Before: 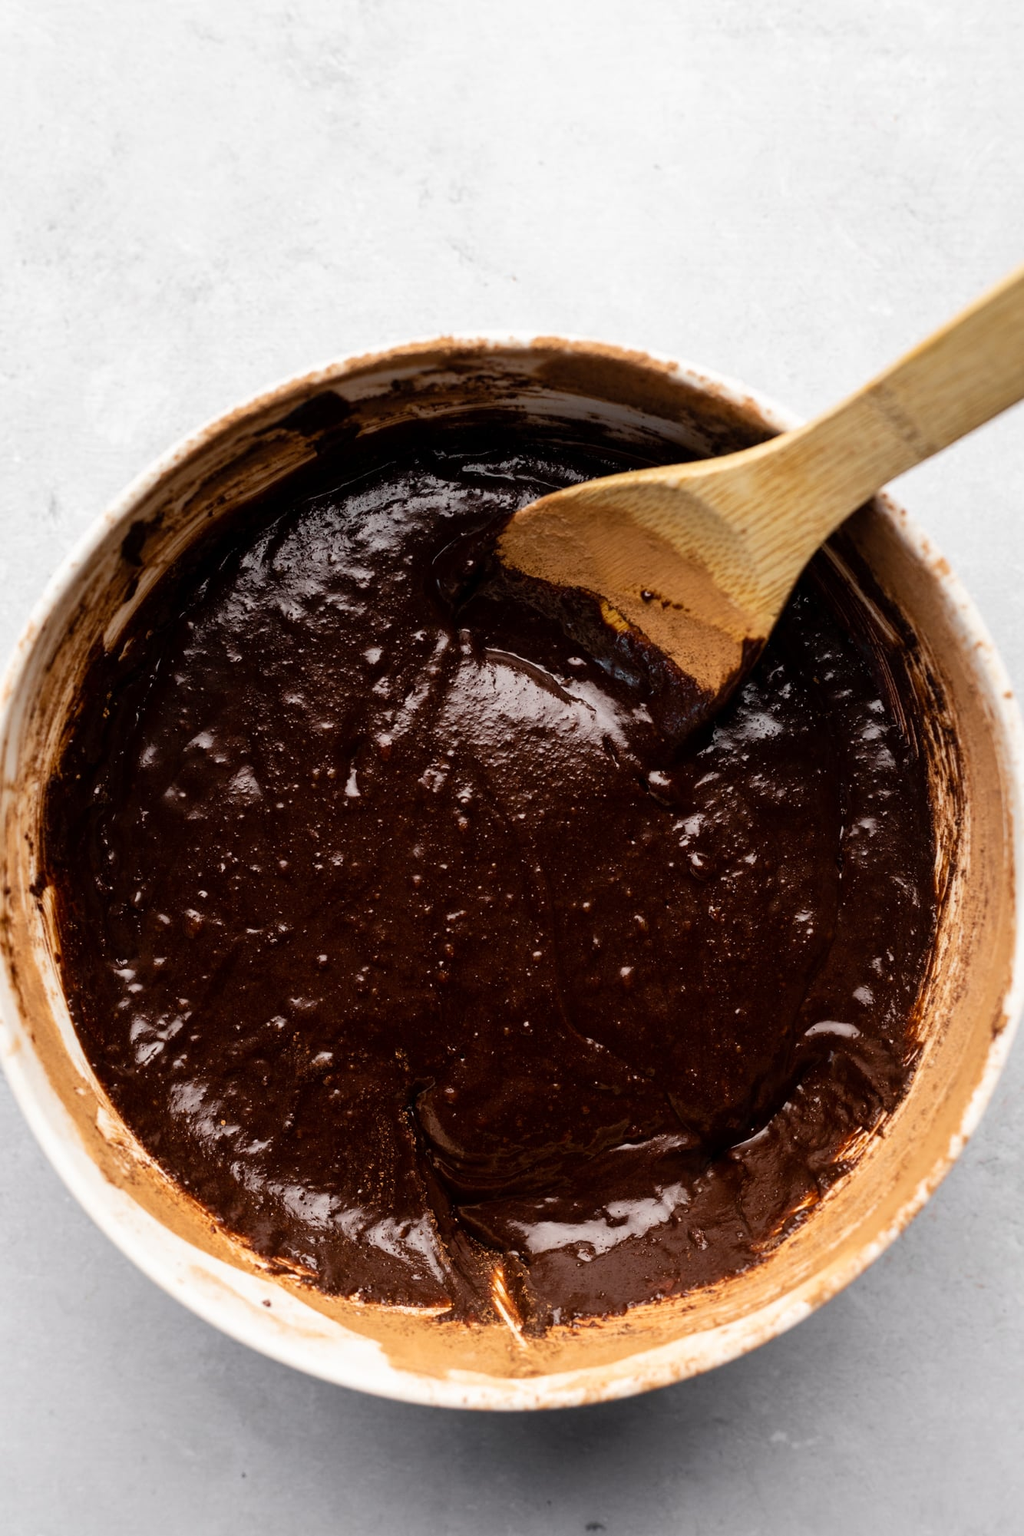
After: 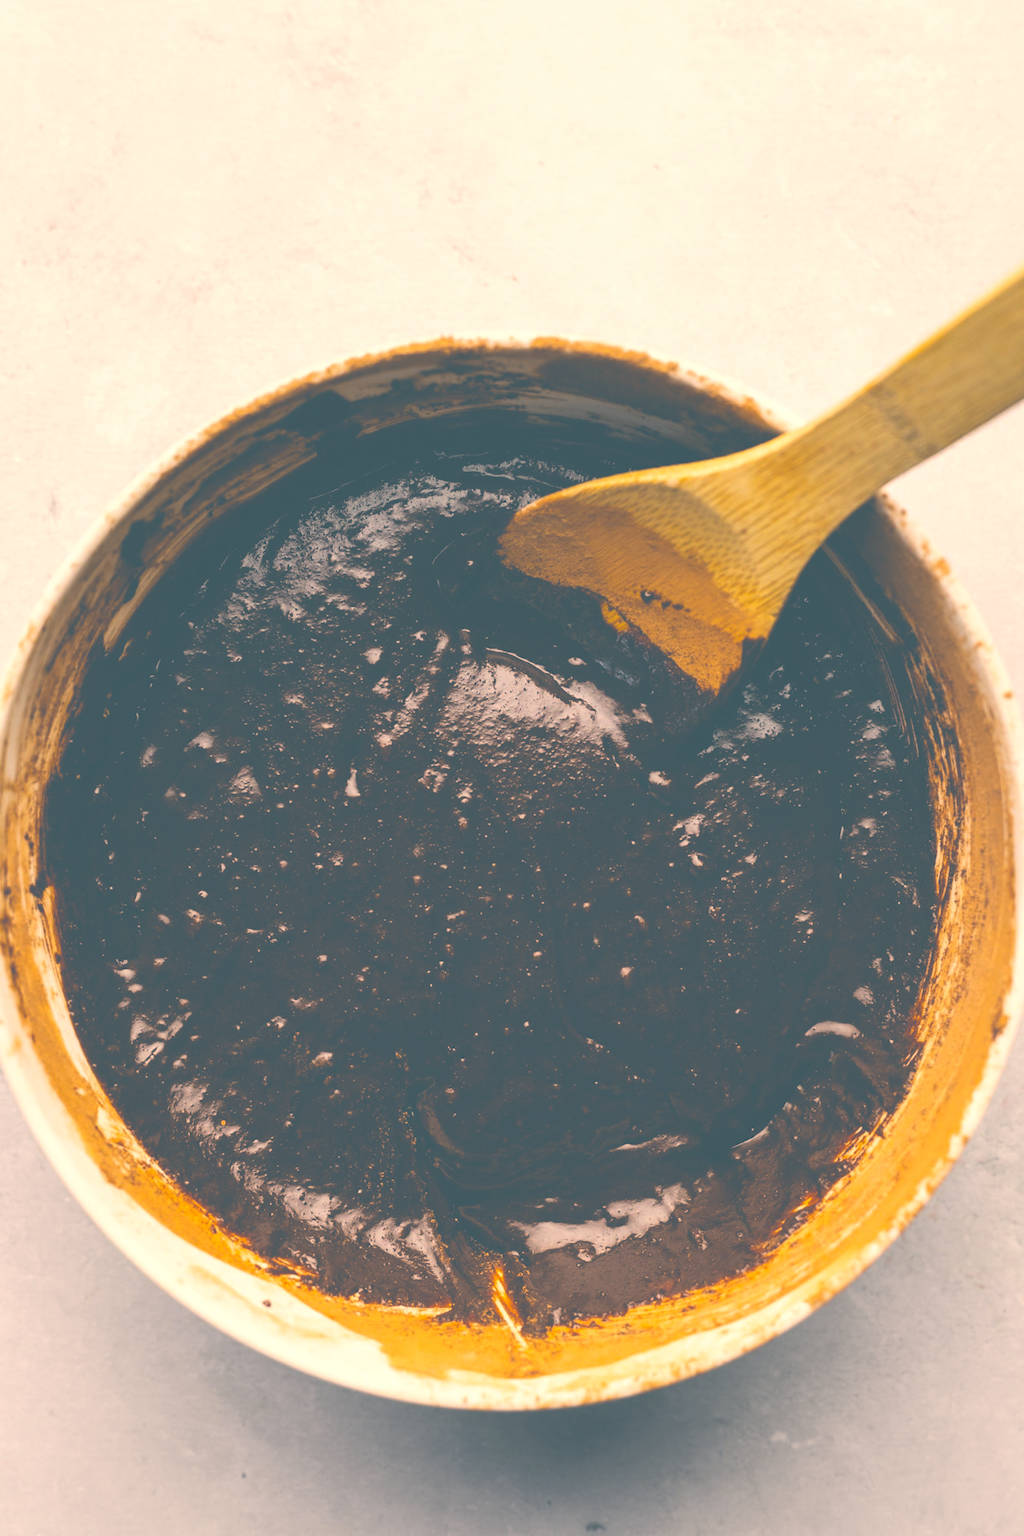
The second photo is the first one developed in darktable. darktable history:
color balance rgb: linear chroma grading › global chroma 15%, perceptual saturation grading › global saturation 30%
white balance: emerald 1
color contrast: green-magenta contrast 0.8, blue-yellow contrast 1.1, unbound 0
color balance: lift [1.006, 0.985, 1.002, 1.015], gamma [1, 0.953, 1.008, 1.047], gain [1.076, 1.13, 1.004, 0.87]
local contrast: mode bilateral grid, contrast 100, coarseness 100, detail 108%, midtone range 0.2
exposure: black level correction -0.087, compensate highlight preservation false
